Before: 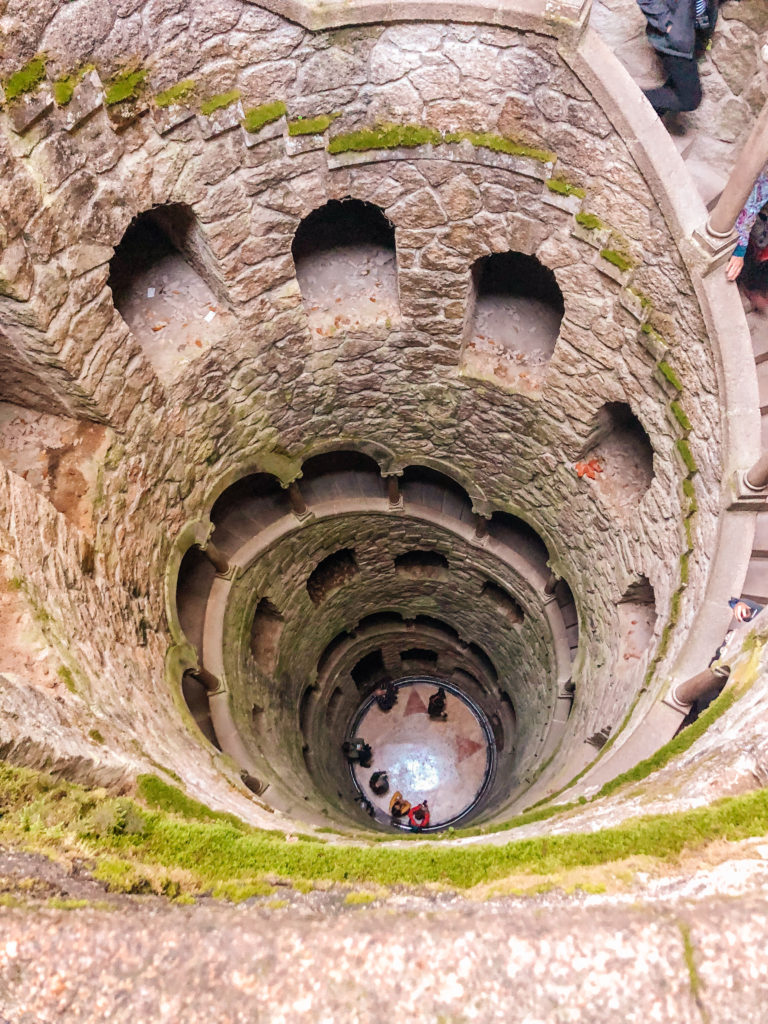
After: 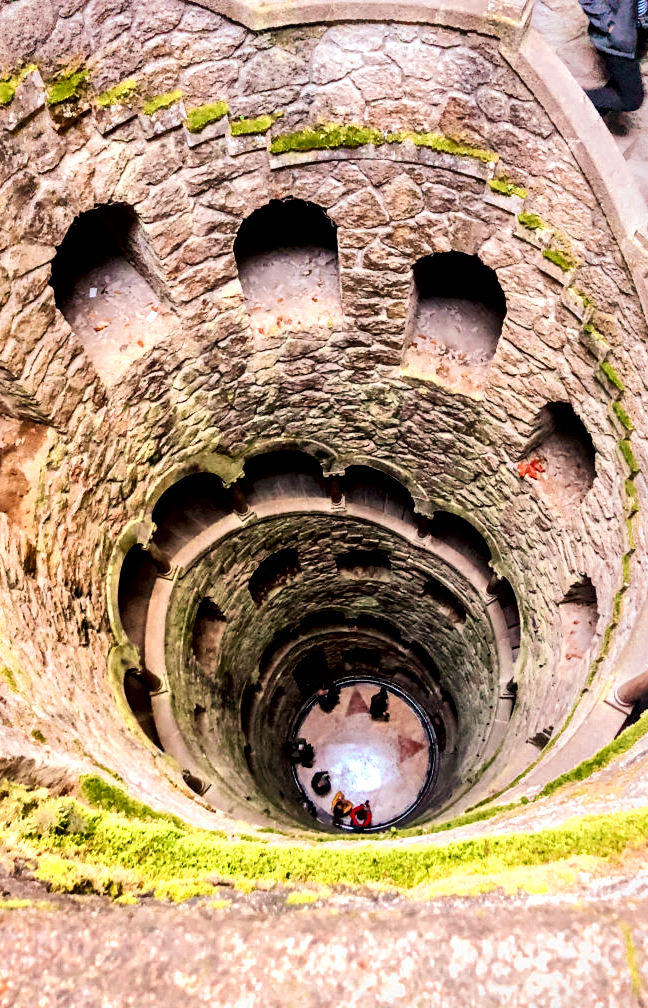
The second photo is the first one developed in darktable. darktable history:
crop: left 7.598%, right 7.873%
tone equalizer: -8 EV -0.75 EV, -7 EV -0.7 EV, -6 EV -0.6 EV, -5 EV -0.4 EV, -3 EV 0.4 EV, -2 EV 0.6 EV, -1 EV 0.7 EV, +0 EV 0.75 EV, edges refinement/feathering 500, mask exposure compensation -1.57 EV, preserve details no
color zones: curves: ch0 [(0.004, 0.305) (0.261, 0.623) (0.389, 0.399) (0.708, 0.571) (0.947, 0.34)]; ch1 [(0.025, 0.645) (0.229, 0.584) (0.326, 0.551) (0.484, 0.262) (0.757, 0.643)]
local contrast: mode bilateral grid, contrast 44, coarseness 69, detail 214%, midtone range 0.2
filmic rgb: black relative exposure -7.65 EV, white relative exposure 4.56 EV, hardness 3.61, color science v6 (2022)
